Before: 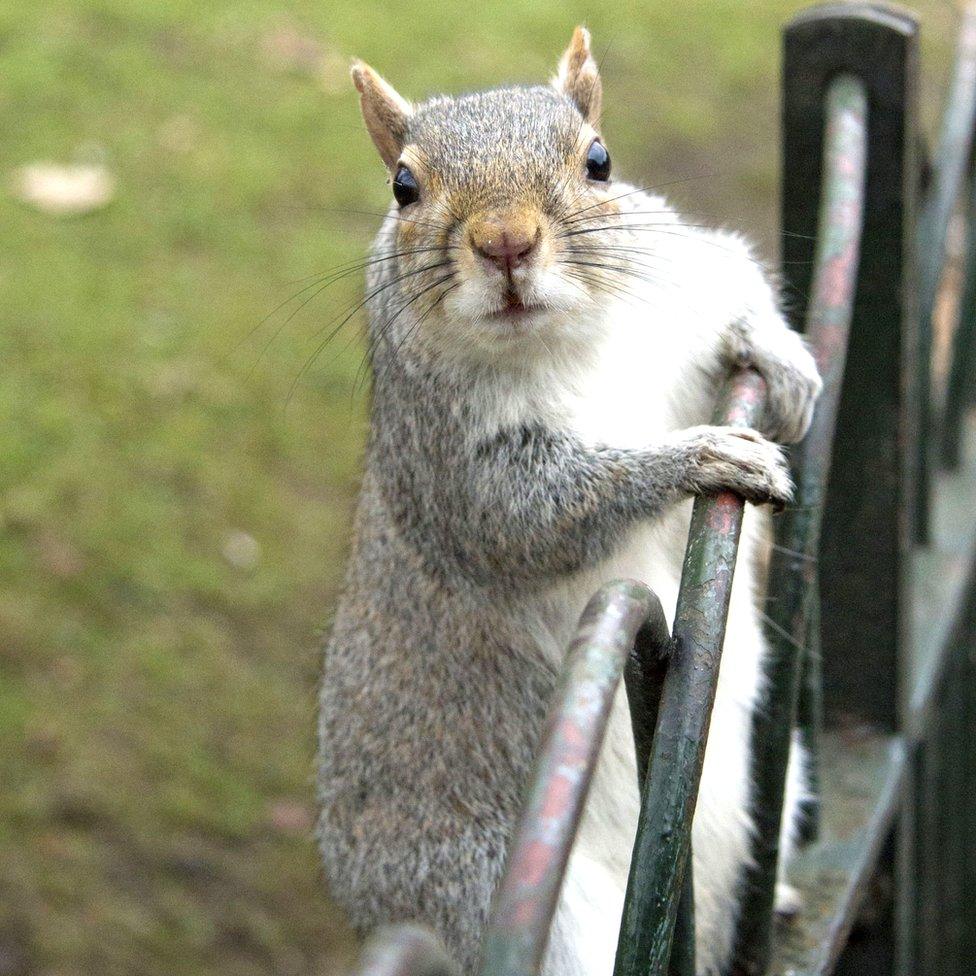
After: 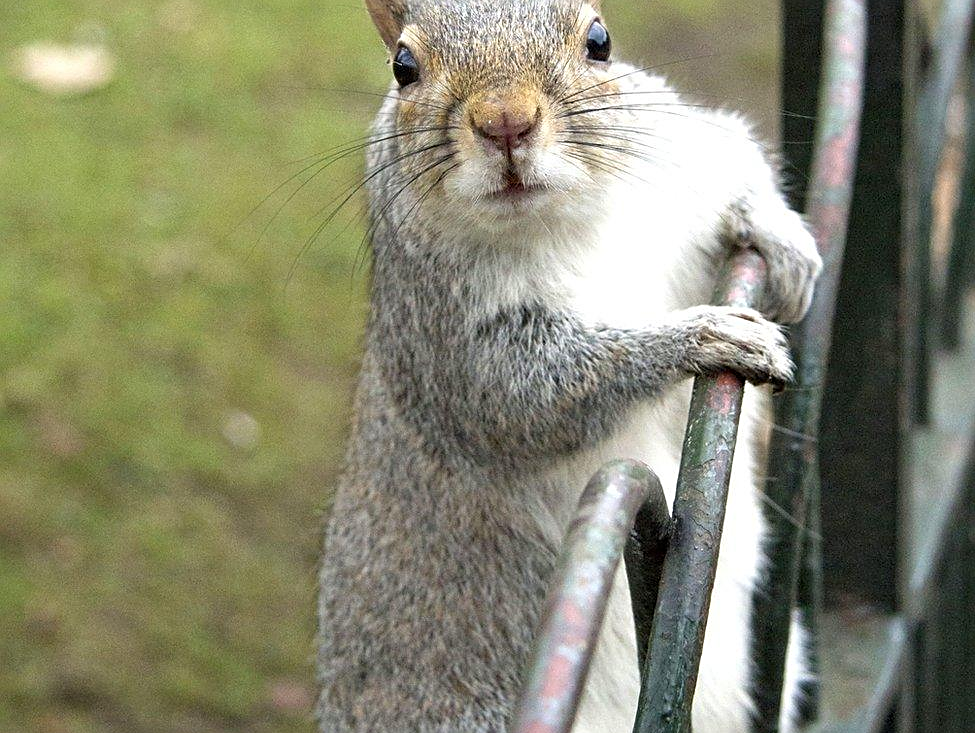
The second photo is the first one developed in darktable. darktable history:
crop and rotate: top 12.437%, bottom 12.37%
sharpen: on, module defaults
